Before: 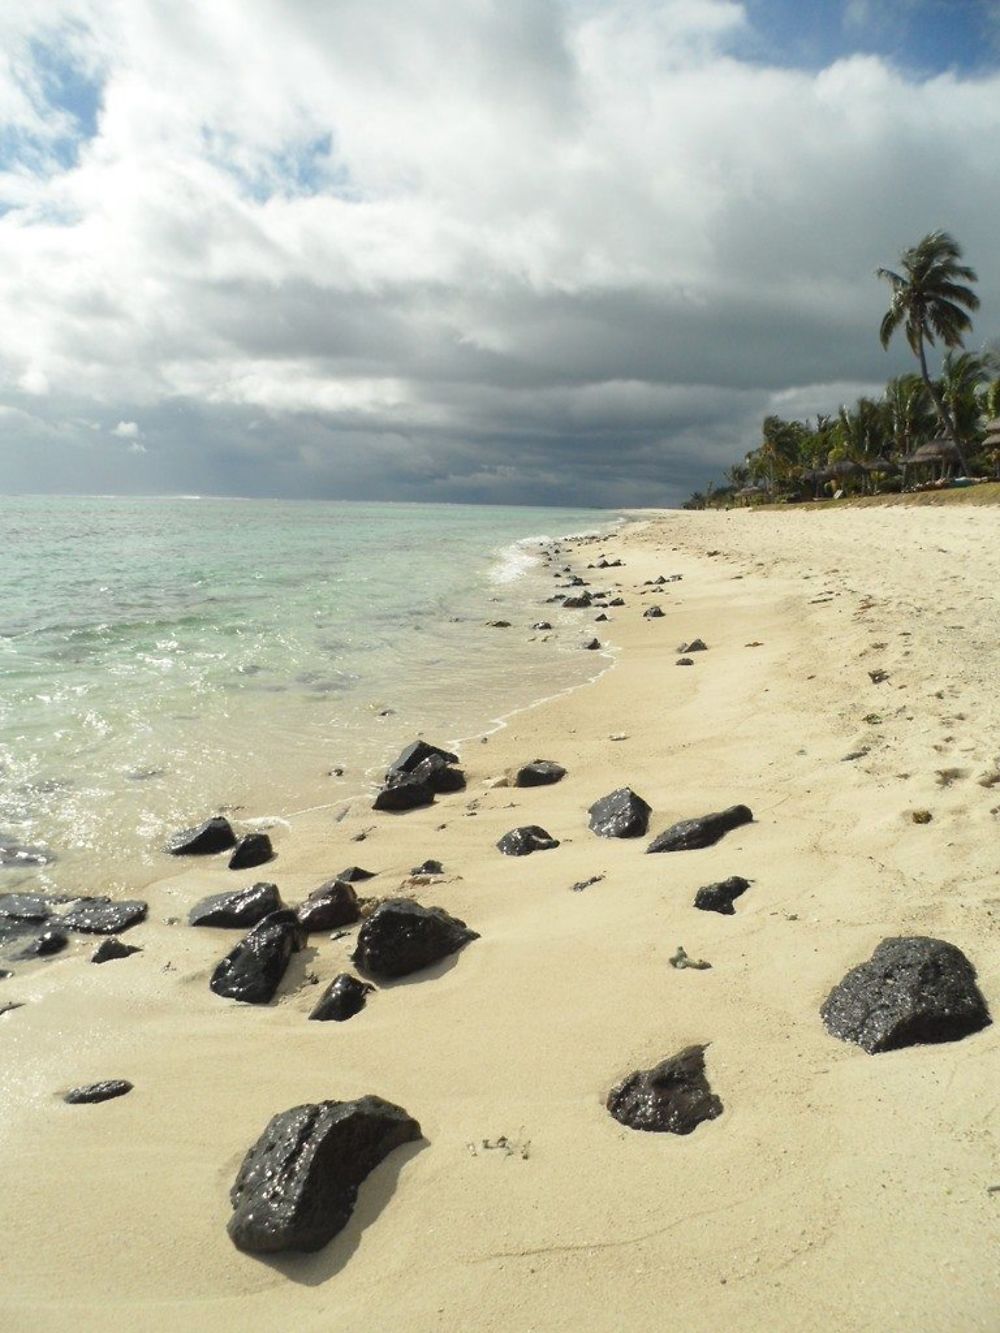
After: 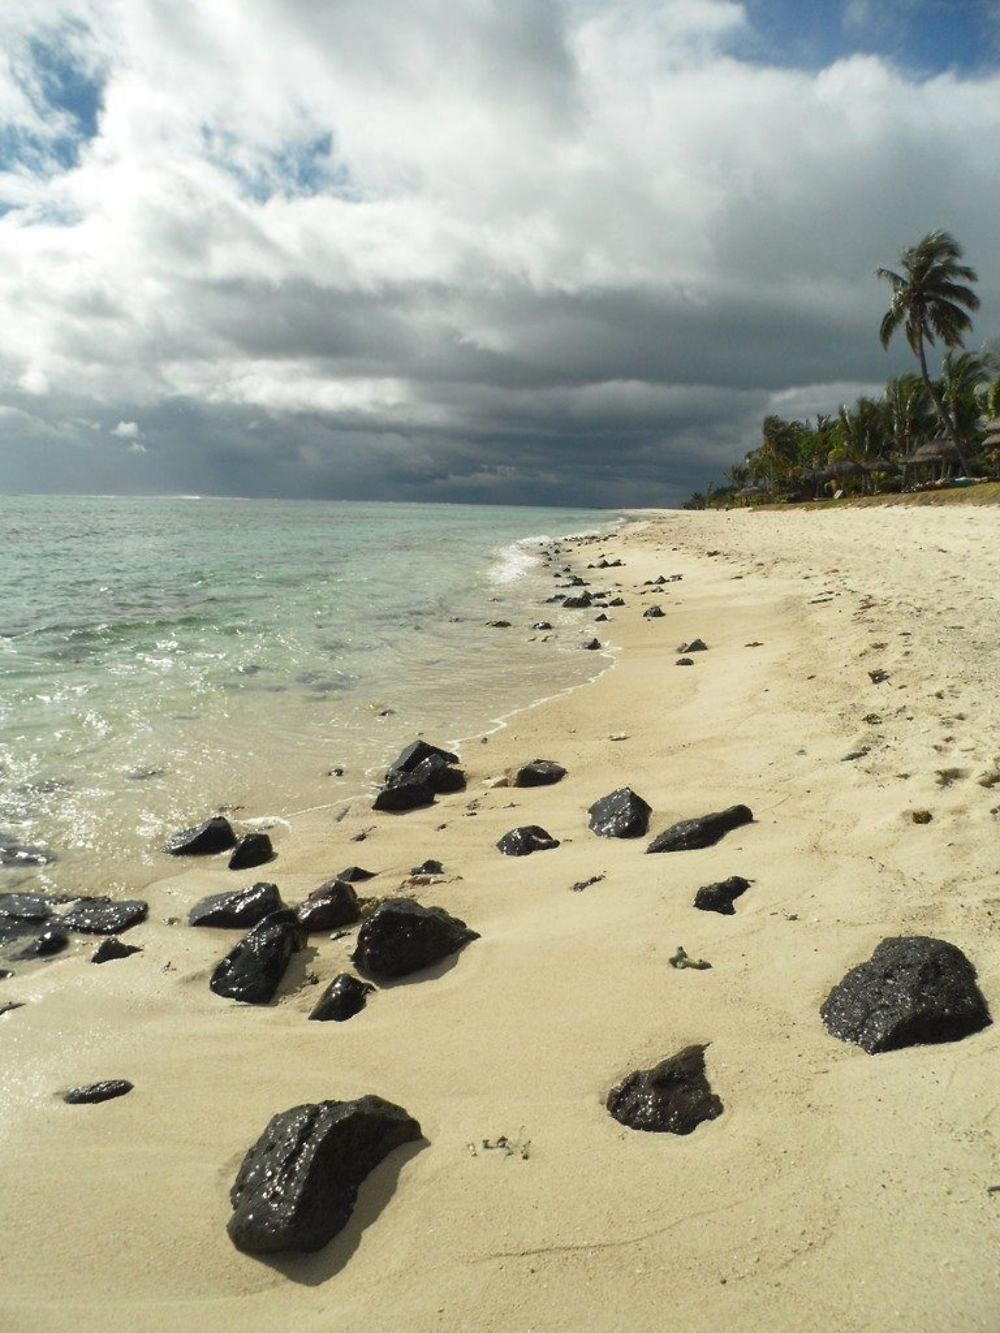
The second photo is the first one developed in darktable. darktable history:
shadows and highlights: radius 336.09, shadows 28.18, soften with gaussian
